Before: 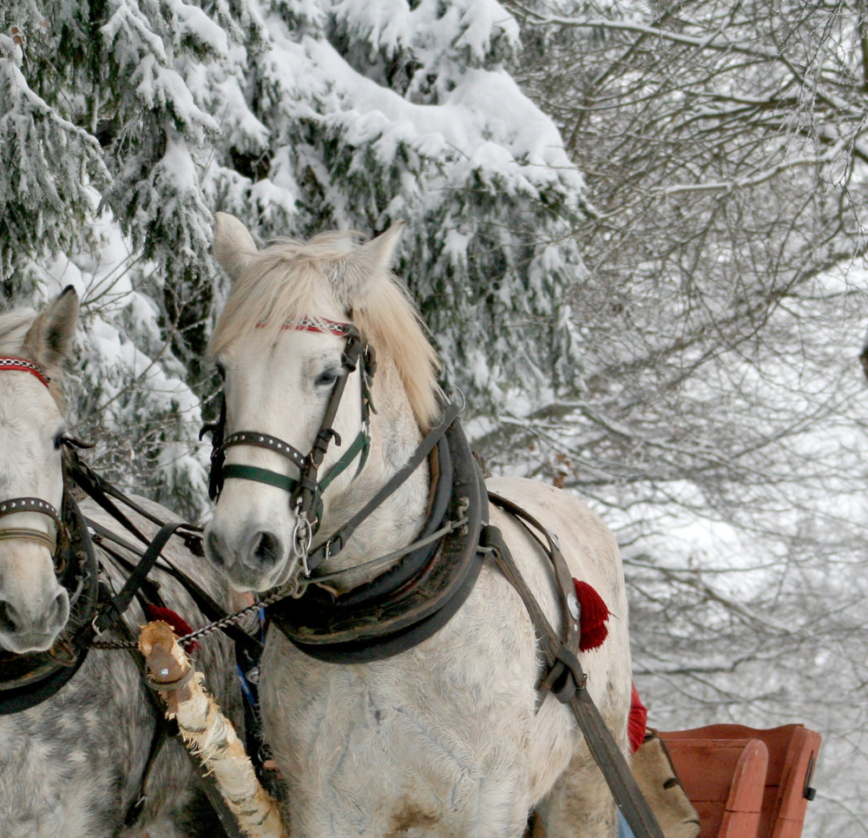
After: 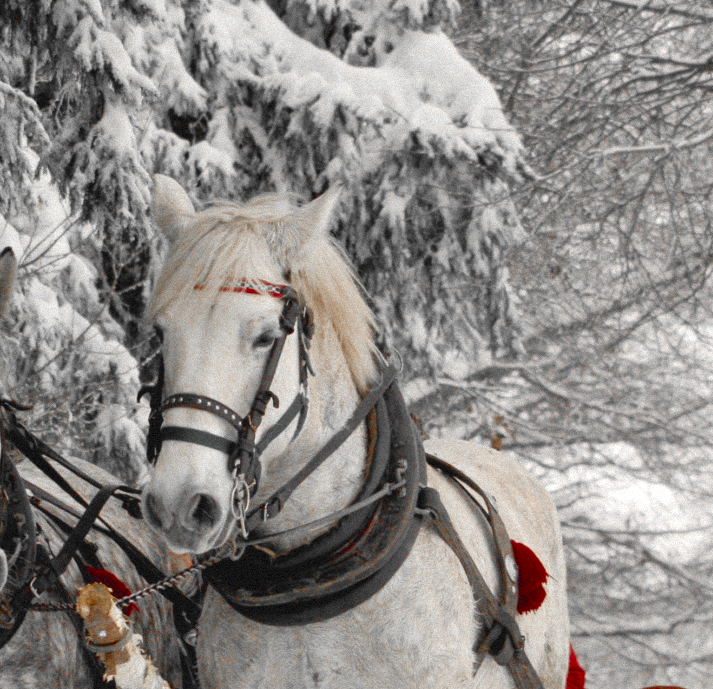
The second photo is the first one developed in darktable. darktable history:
color balance rgb: shadows lift › chroma 3%, shadows lift › hue 280.8°, power › hue 330°, highlights gain › chroma 3%, highlights gain › hue 75.6°, global offset › luminance 0.7%, perceptual saturation grading › global saturation 20%, perceptual saturation grading › highlights -25%, perceptual saturation grading › shadows 50%, global vibrance 20.33%
grain: mid-tones bias 0%
color zones: curves: ch0 [(0, 0.497) (0.096, 0.361) (0.221, 0.538) (0.429, 0.5) (0.571, 0.5) (0.714, 0.5) (0.857, 0.5) (1, 0.497)]; ch1 [(0, 0.5) (0.143, 0.5) (0.257, -0.002) (0.429, 0.04) (0.571, -0.001) (0.714, -0.015) (0.857, 0.024) (1, 0.5)]
crop and rotate: left 7.196%, top 4.574%, right 10.605%, bottom 13.178%
